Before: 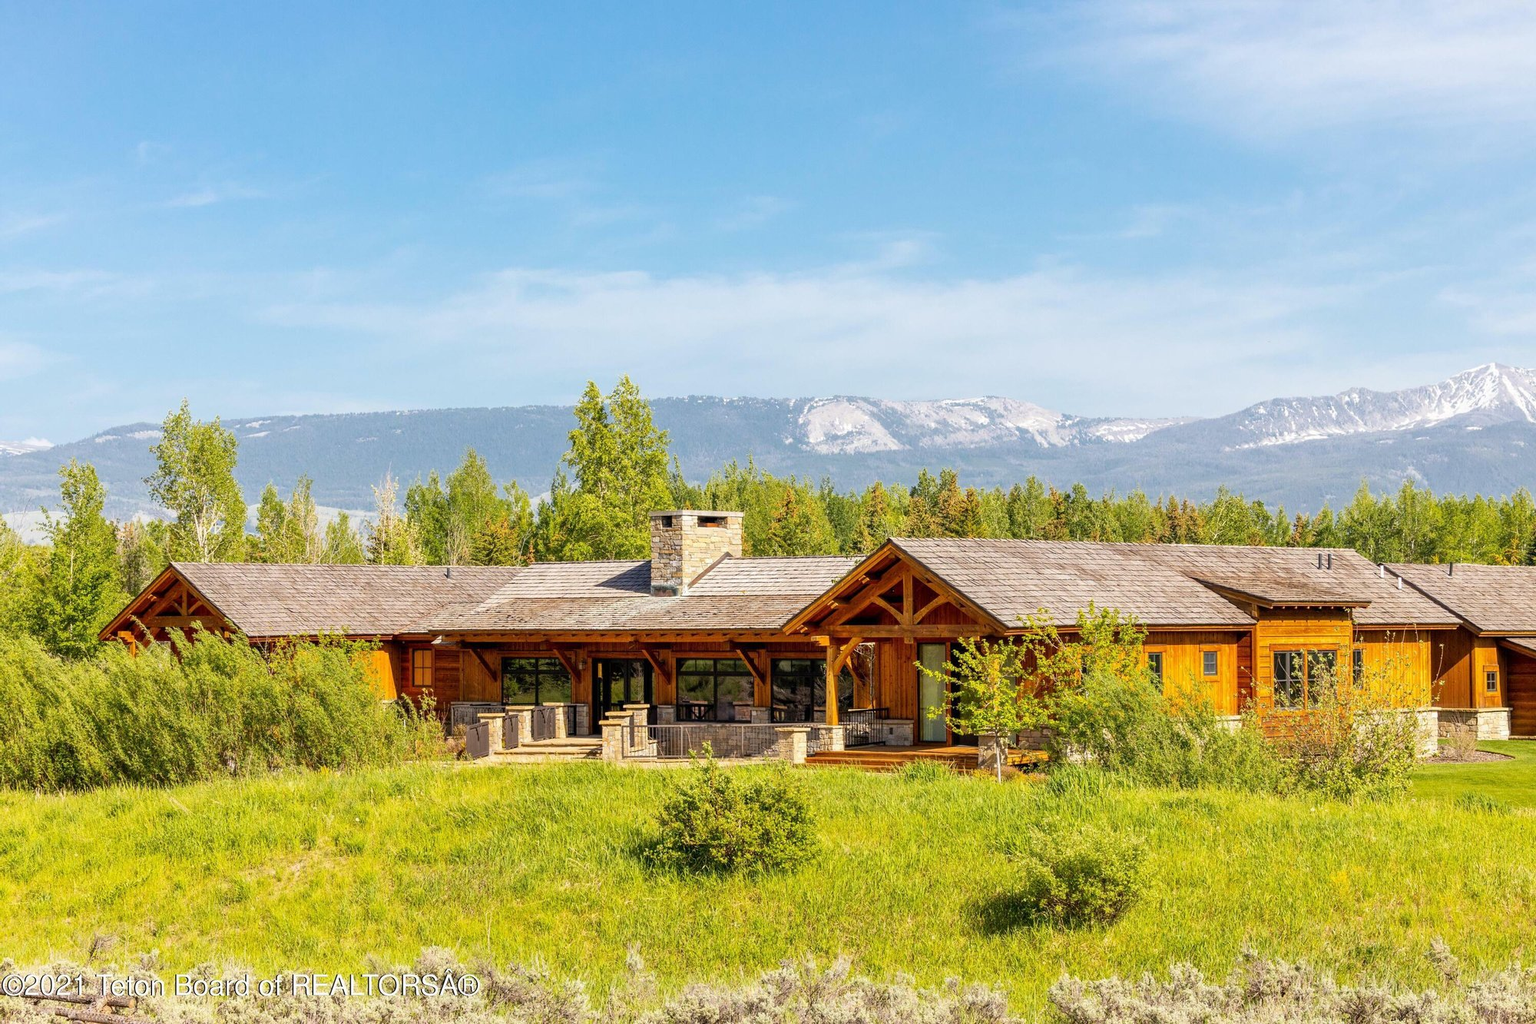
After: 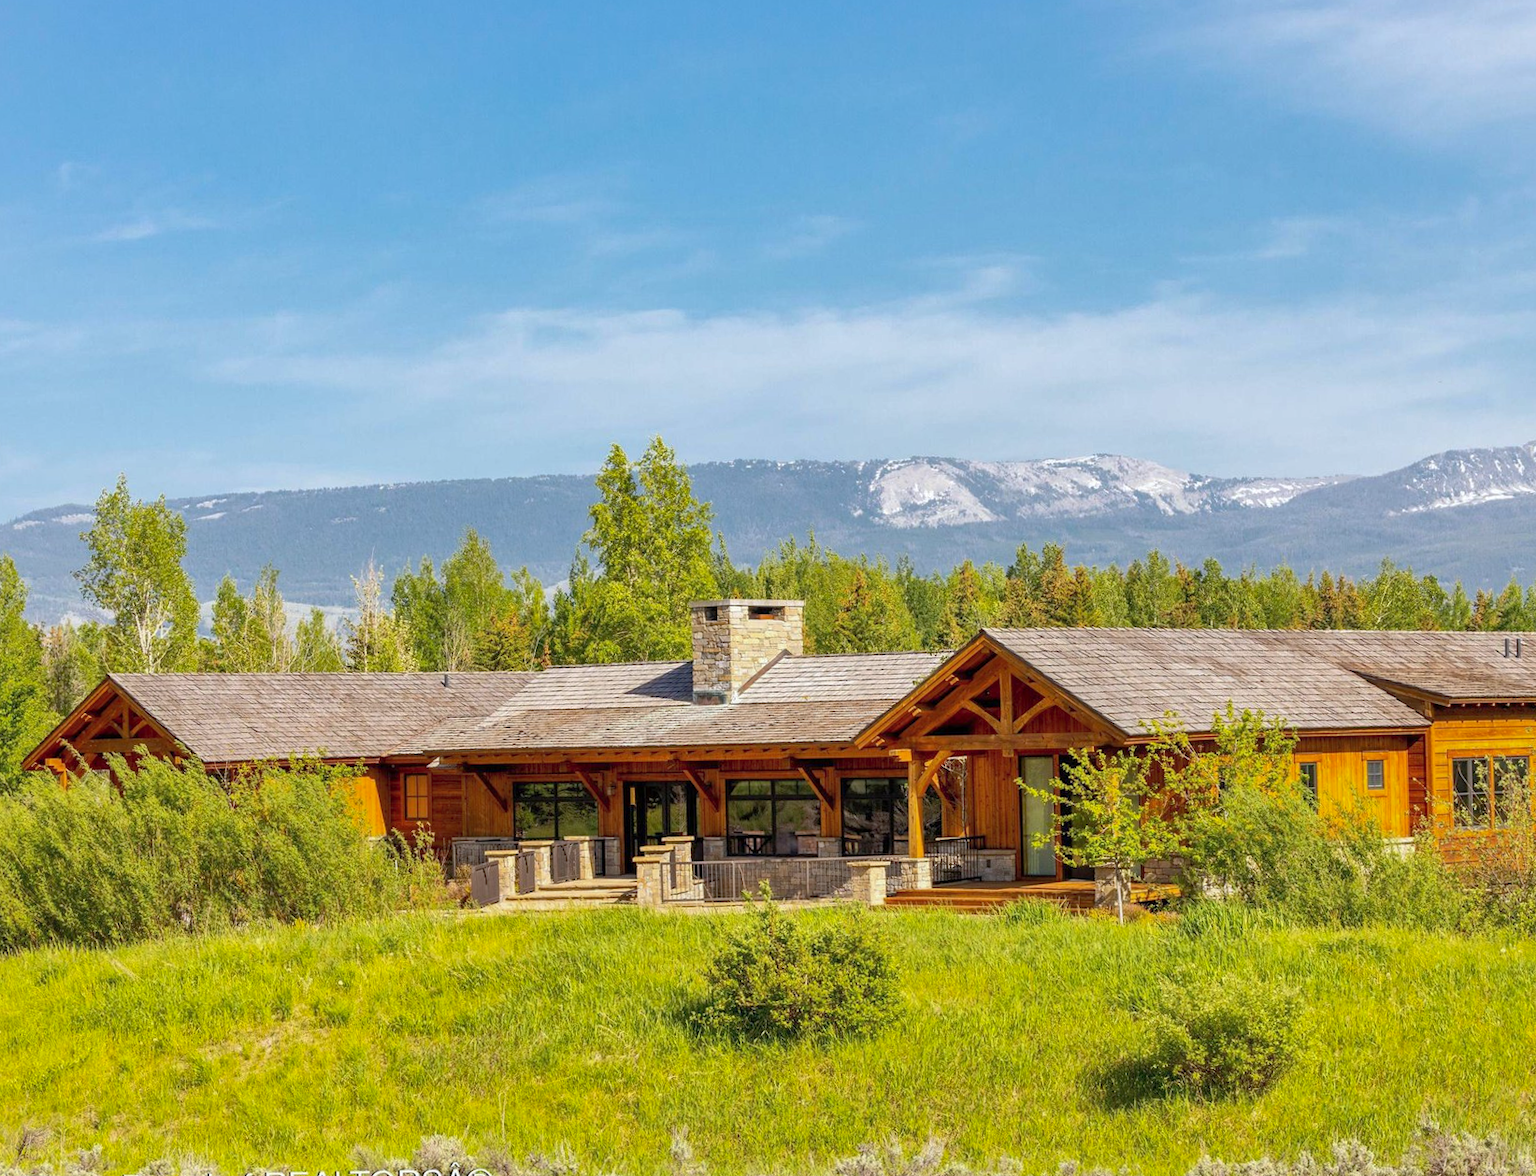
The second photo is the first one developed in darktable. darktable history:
shadows and highlights: on, module defaults
white balance: red 0.988, blue 1.017
crop and rotate: angle 1°, left 4.281%, top 0.642%, right 11.383%, bottom 2.486%
